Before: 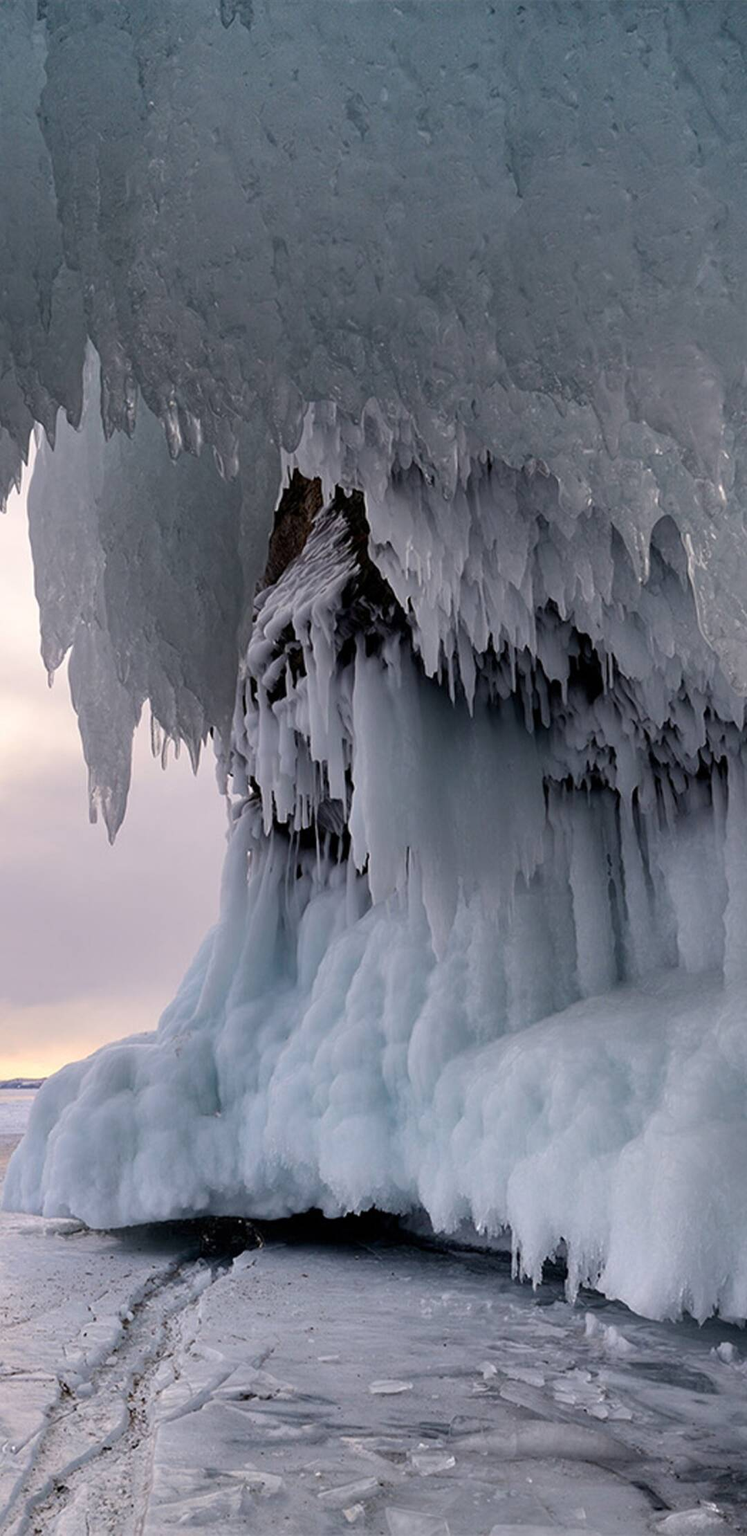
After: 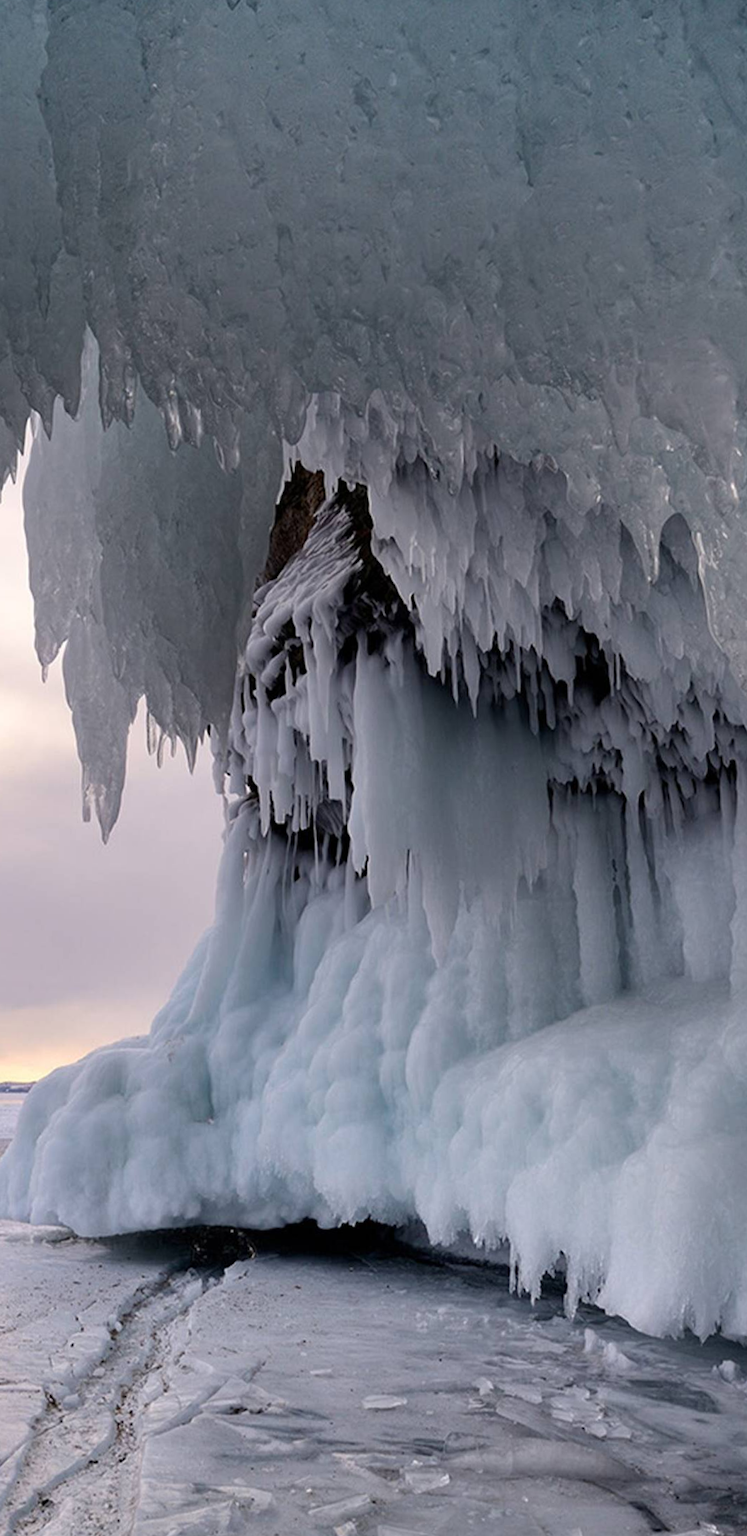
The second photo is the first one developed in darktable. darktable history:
crop and rotate: angle -0.656°
